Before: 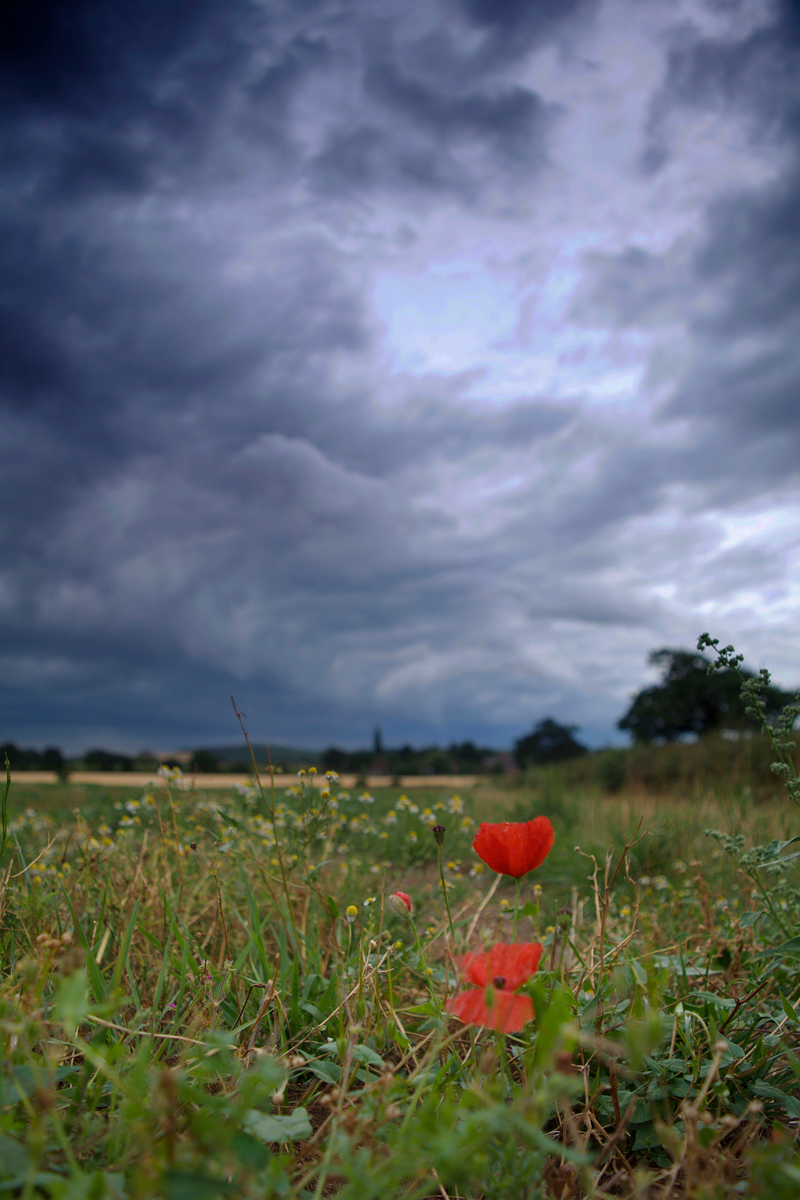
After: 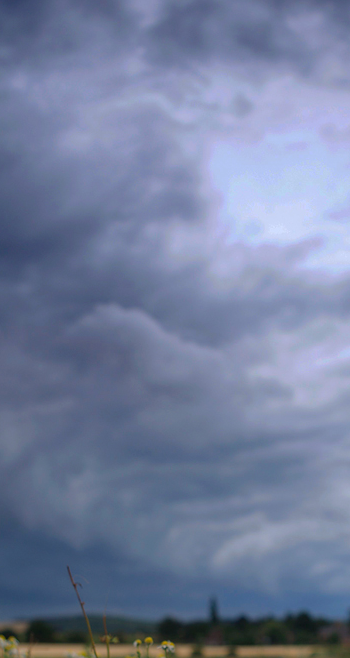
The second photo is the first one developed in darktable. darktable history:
crop: left 20.533%, top 10.842%, right 35.63%, bottom 34.311%
